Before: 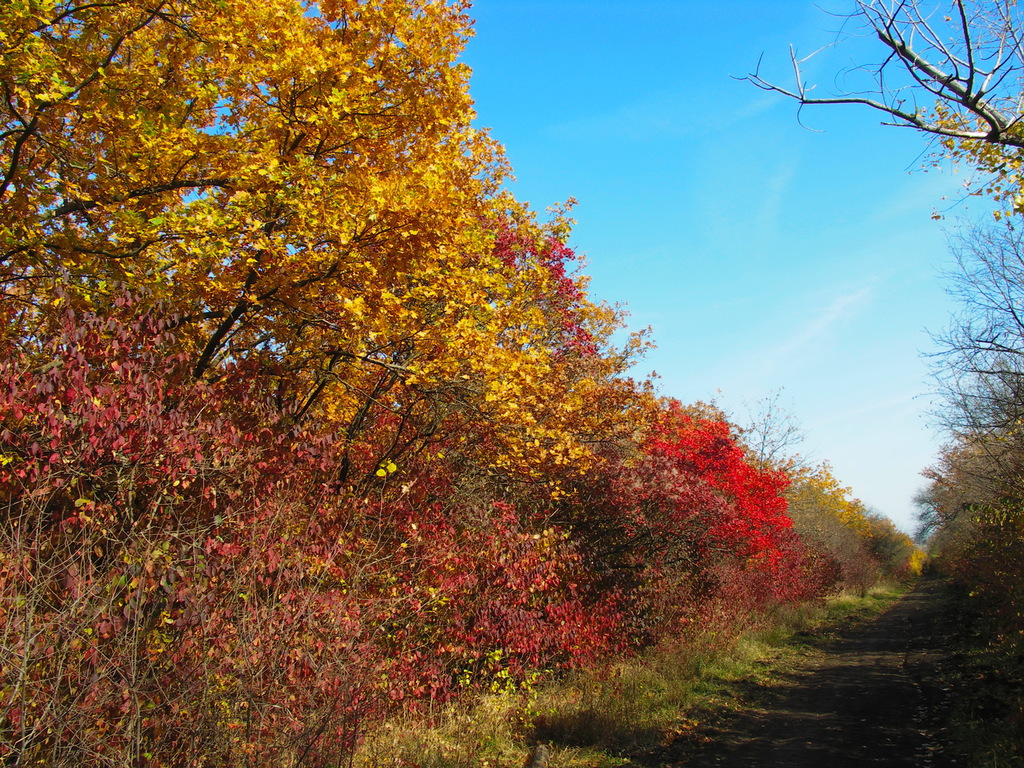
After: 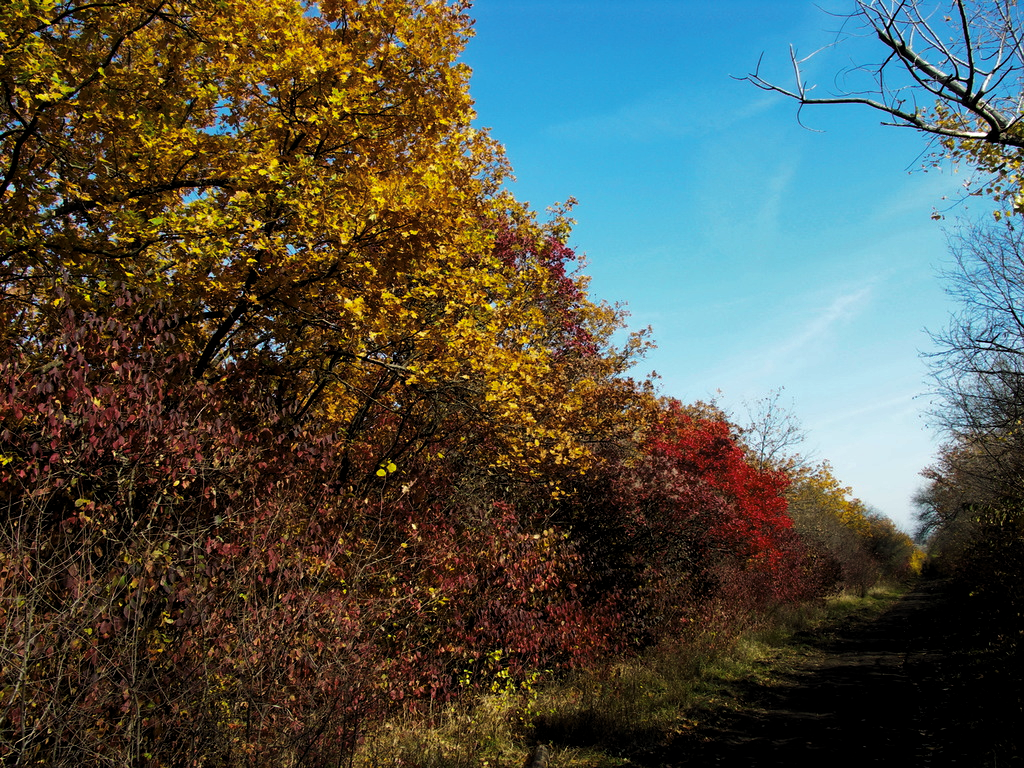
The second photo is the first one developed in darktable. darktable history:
levels: levels [0.101, 0.578, 0.953]
shadows and highlights: shadows -20.38, white point adjustment -2.11, highlights -34.97
